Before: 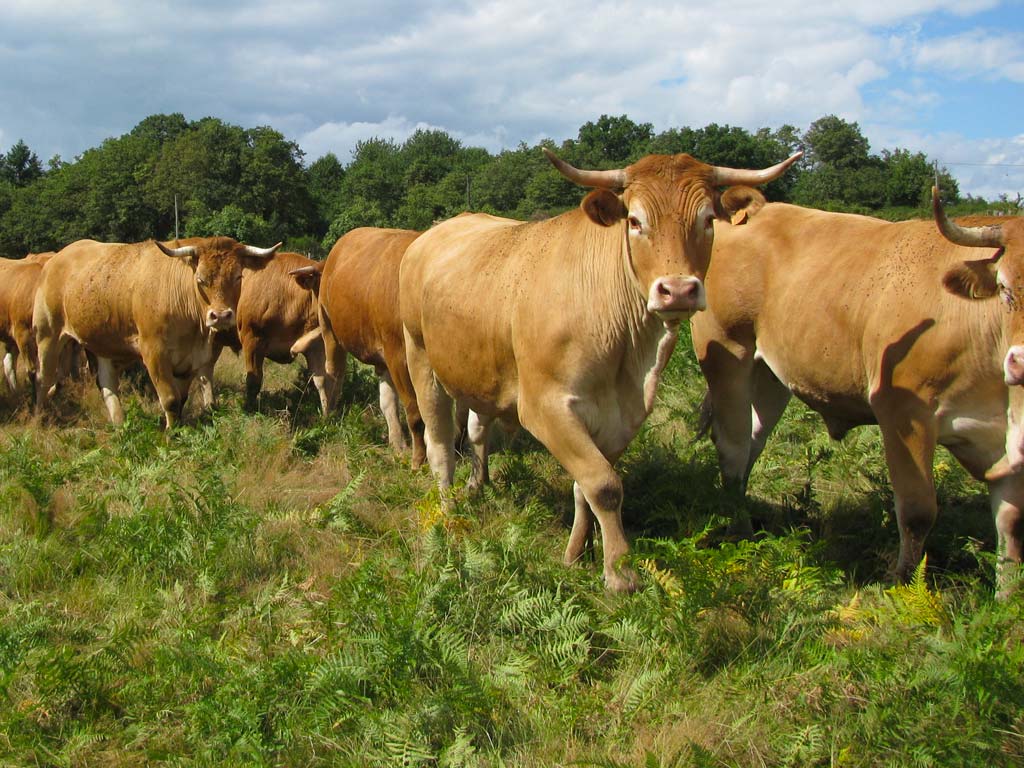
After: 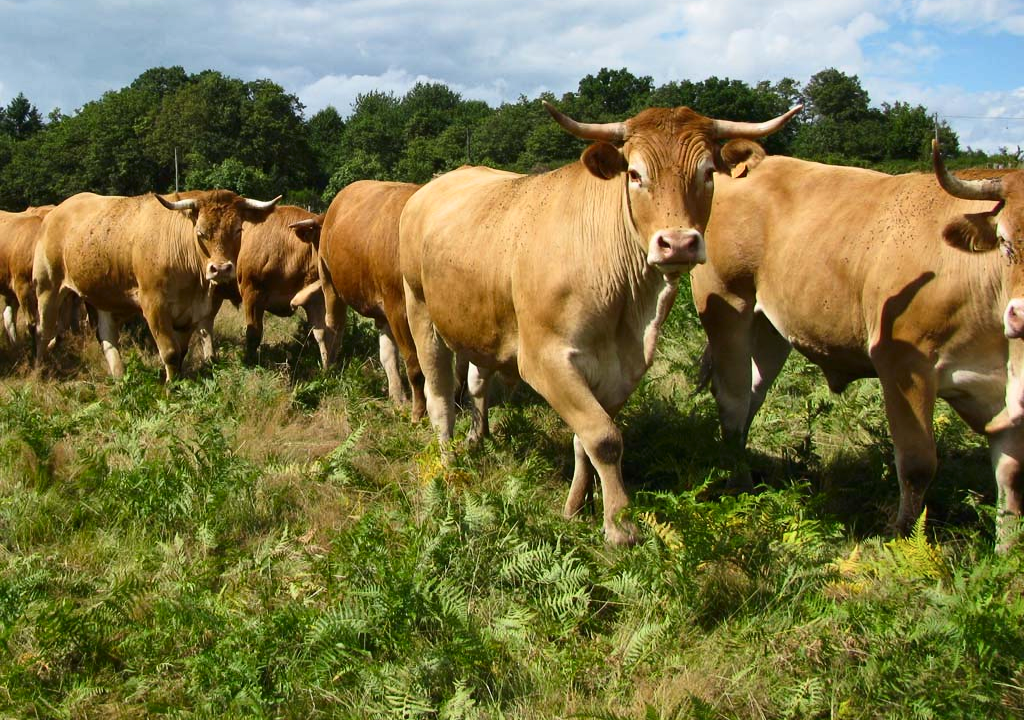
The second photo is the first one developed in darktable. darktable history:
contrast brightness saturation: contrast 0.22
shadows and highlights: shadows 53, soften with gaussian
crop and rotate: top 6.25%
